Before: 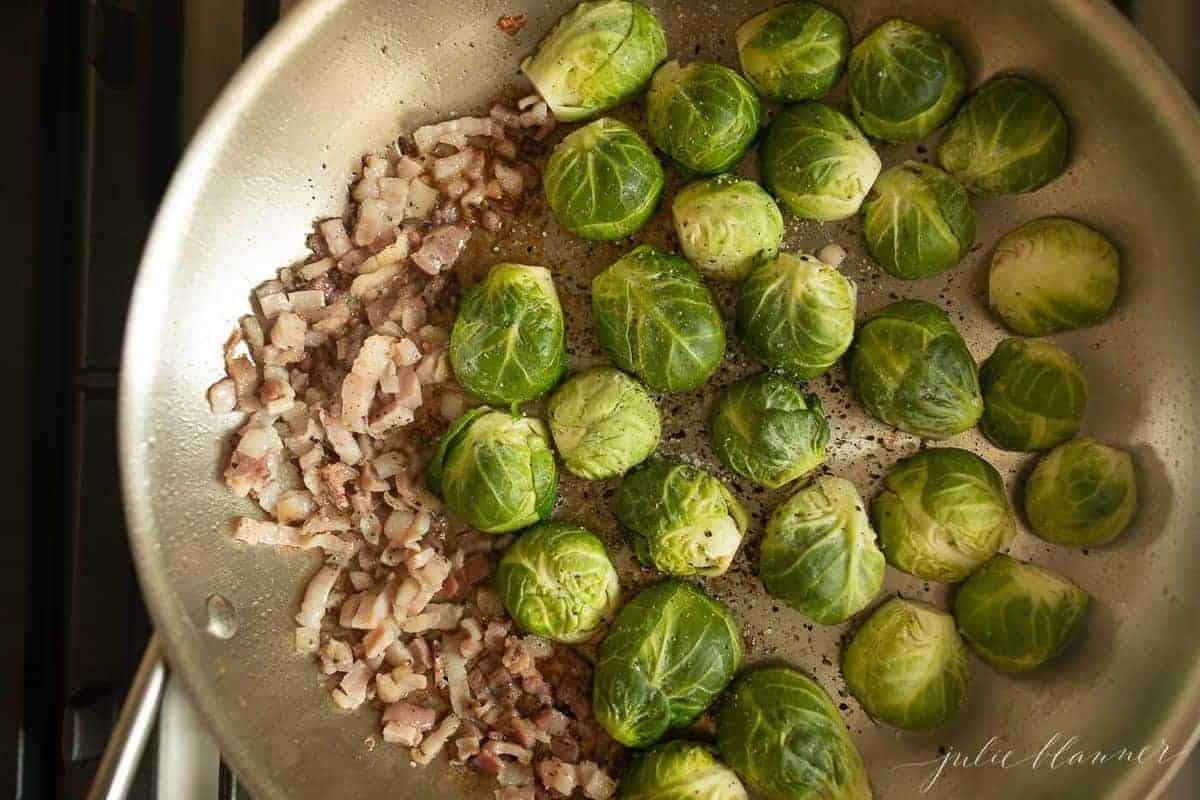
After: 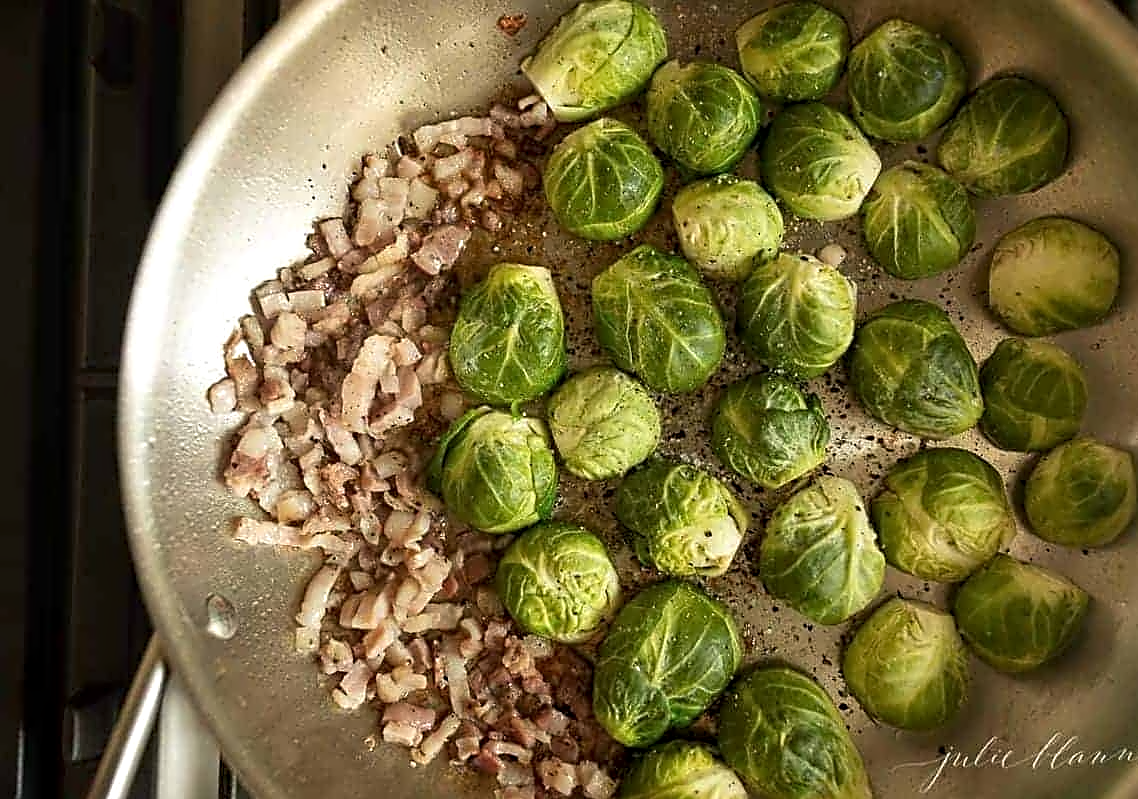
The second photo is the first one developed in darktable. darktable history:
sharpen: on, module defaults
contrast equalizer: octaves 7, y [[0.5, 0.542, 0.583, 0.625, 0.667, 0.708], [0.5 ×6], [0.5 ×6], [0, 0.033, 0.067, 0.1, 0.133, 0.167], [0, 0.05, 0.1, 0.15, 0.2, 0.25]], mix 0.304
crop and rotate: left 0%, right 5.109%
local contrast: highlights 101%, shadows 101%, detail 120%, midtone range 0.2
